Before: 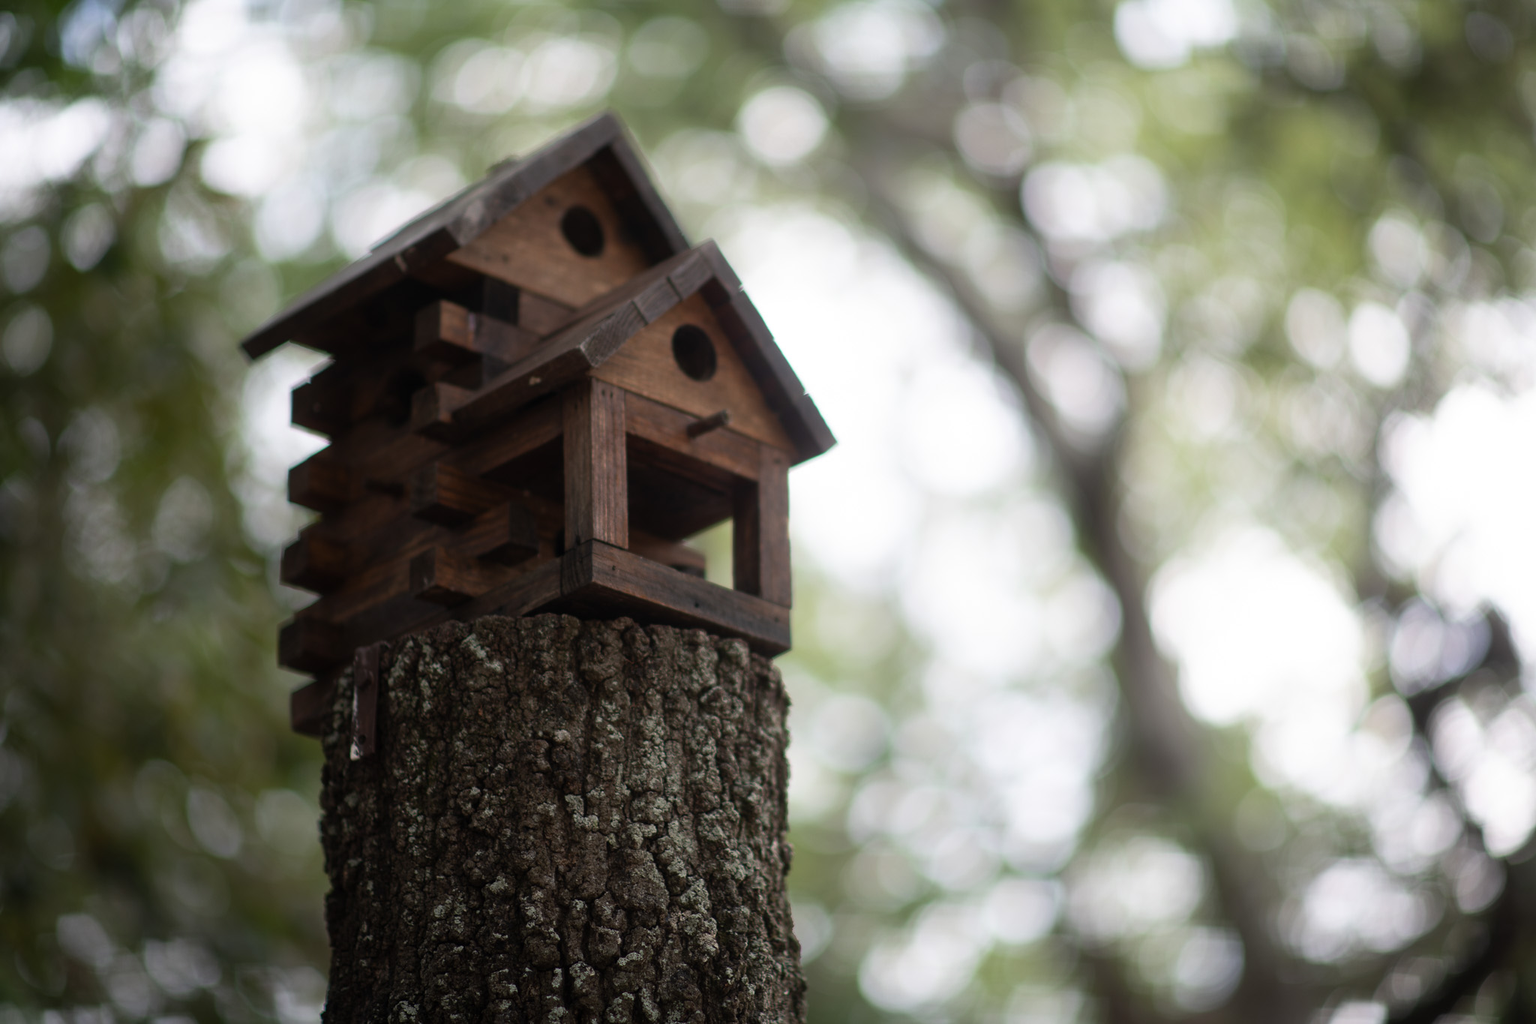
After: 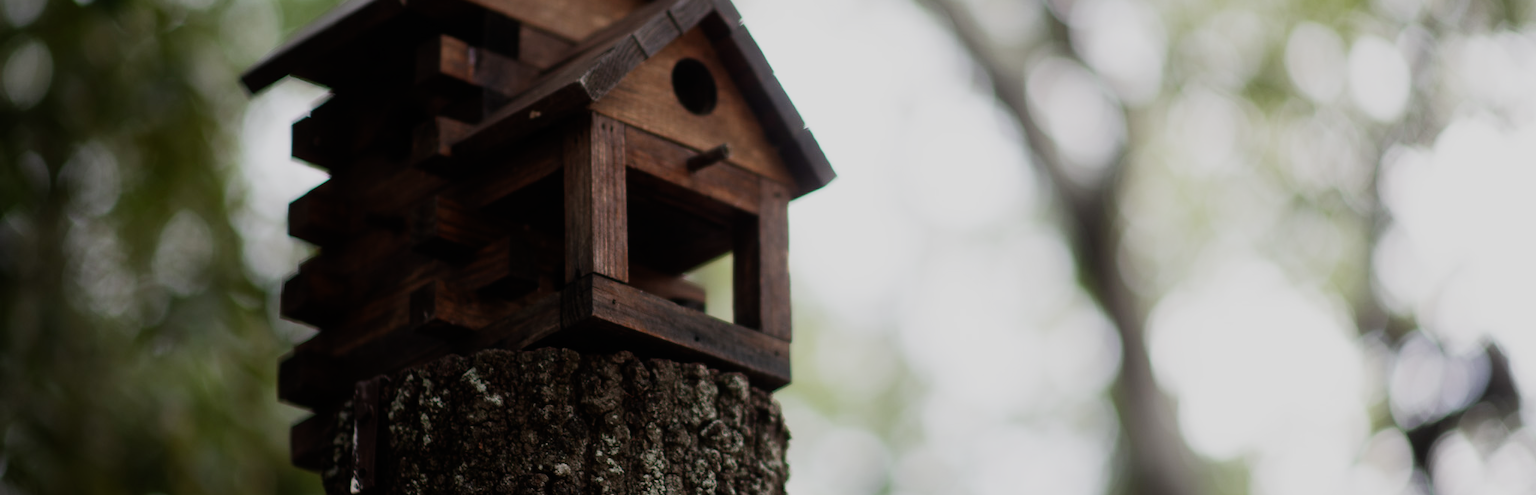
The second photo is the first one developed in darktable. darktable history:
crop and rotate: top 26.056%, bottom 25.543%
sigmoid: skew -0.2, preserve hue 0%, red attenuation 0.1, red rotation 0.035, green attenuation 0.1, green rotation -0.017, blue attenuation 0.15, blue rotation -0.052, base primaries Rec2020
